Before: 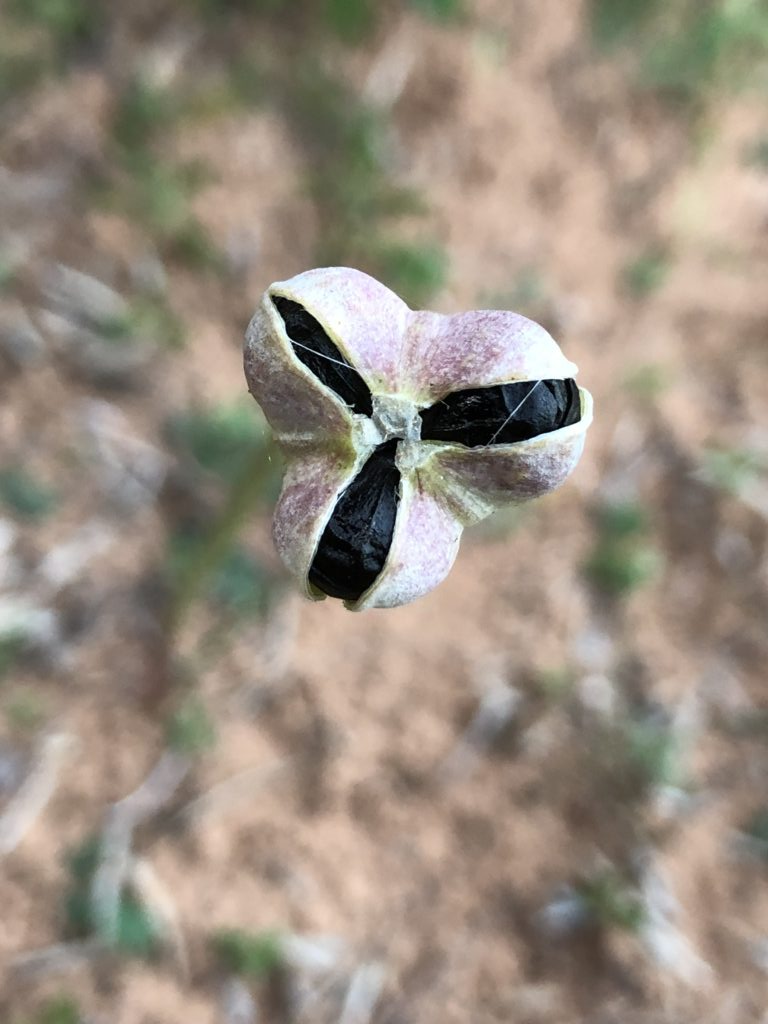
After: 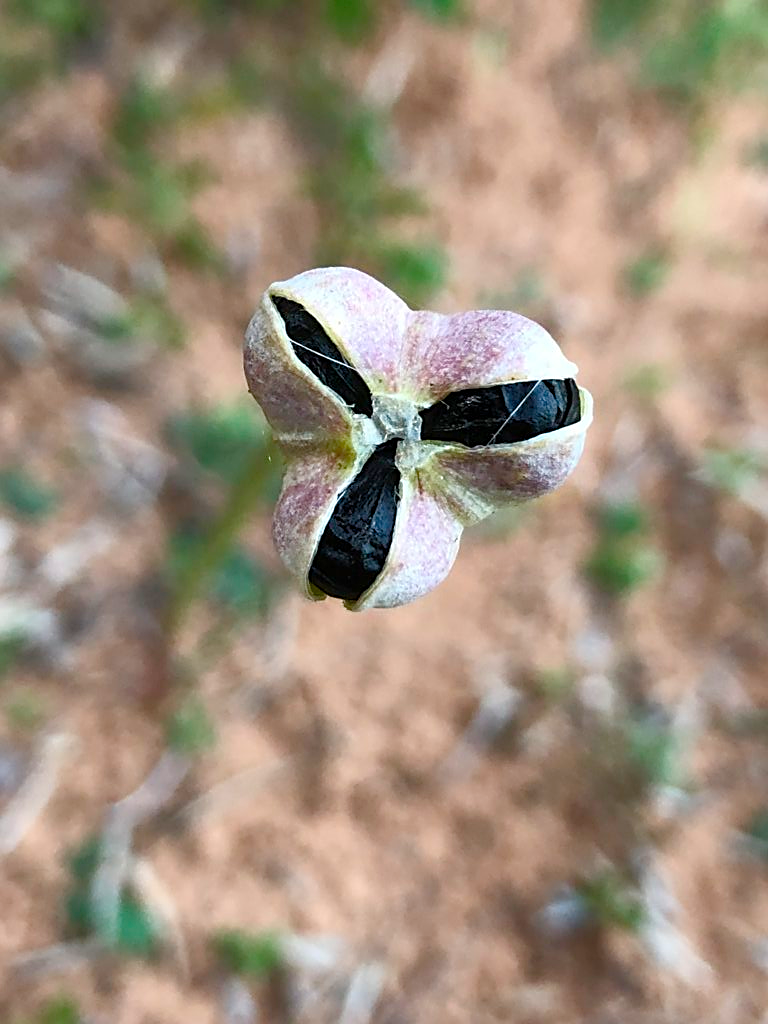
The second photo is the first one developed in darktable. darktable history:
sharpen: on, module defaults
color balance rgb: perceptual saturation grading › global saturation 35%, perceptual saturation grading › highlights -30%, perceptual saturation grading › shadows 35%, perceptual brilliance grading › global brilliance 3%, perceptual brilliance grading › highlights -3%, perceptual brilliance grading › shadows 3%
